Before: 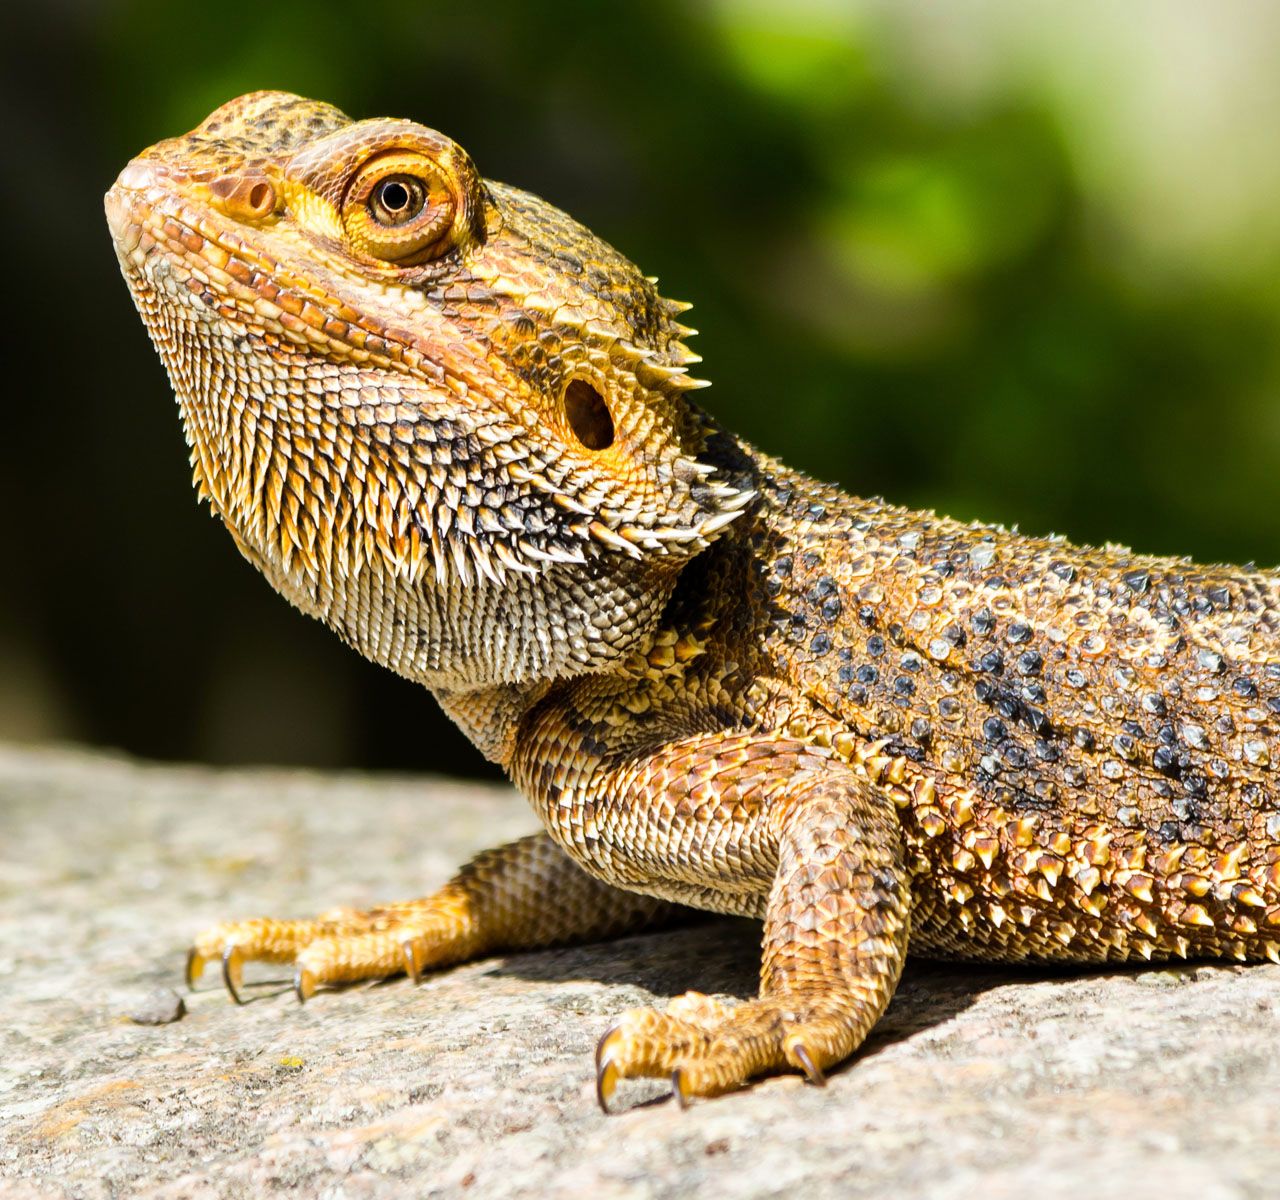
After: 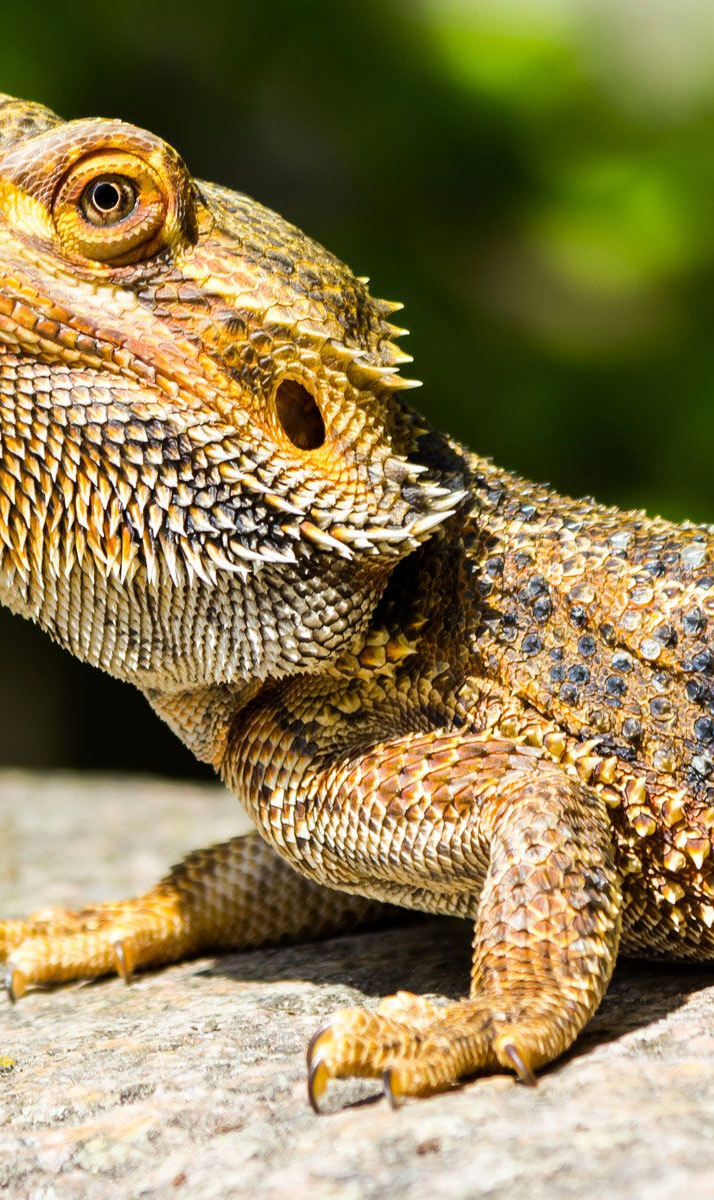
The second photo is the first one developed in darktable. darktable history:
crop and rotate: left 22.613%, right 21.575%
